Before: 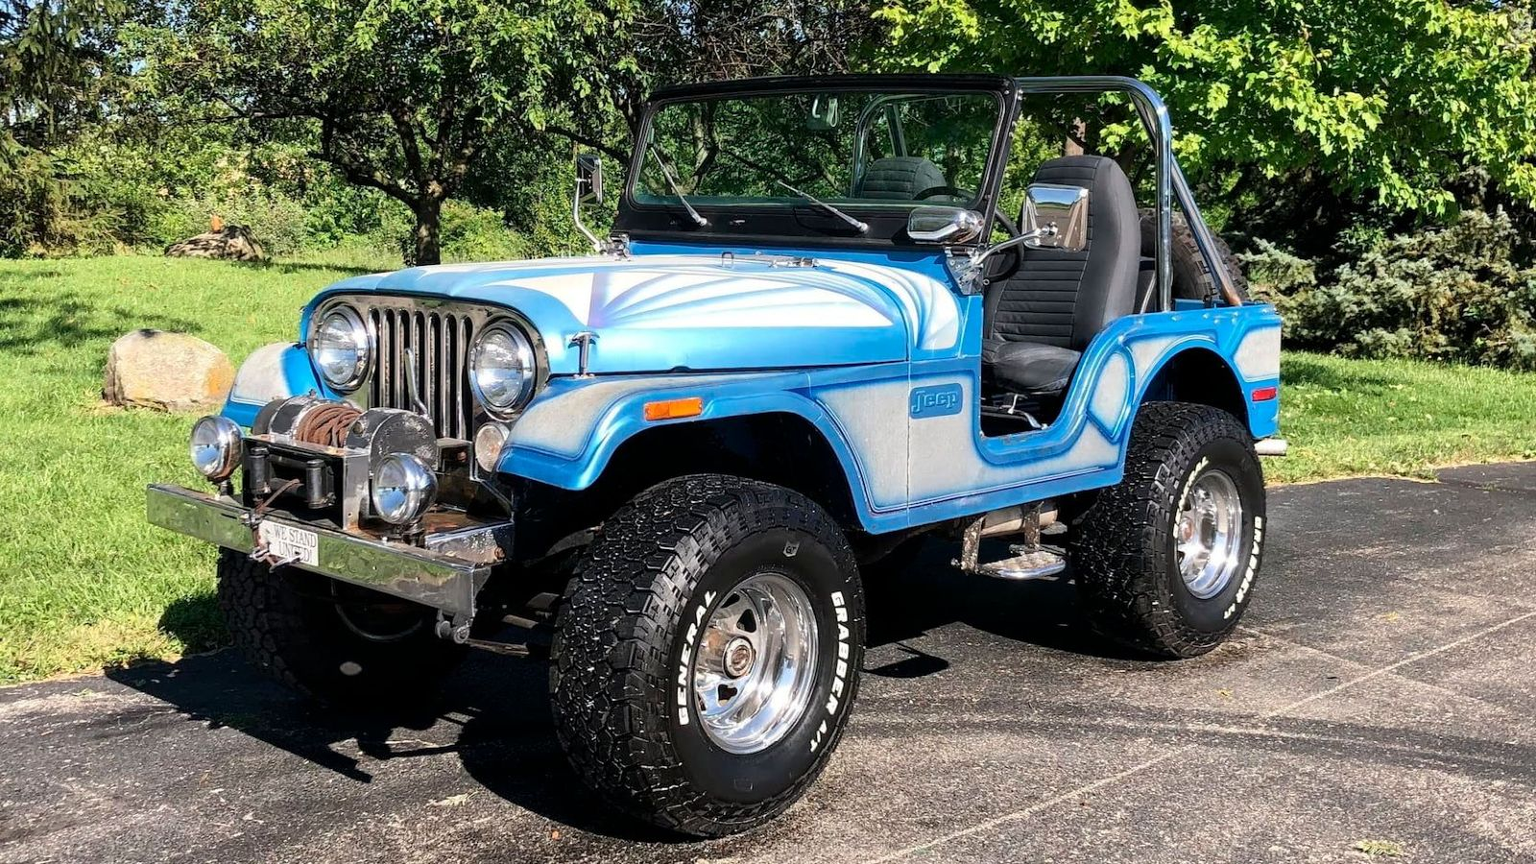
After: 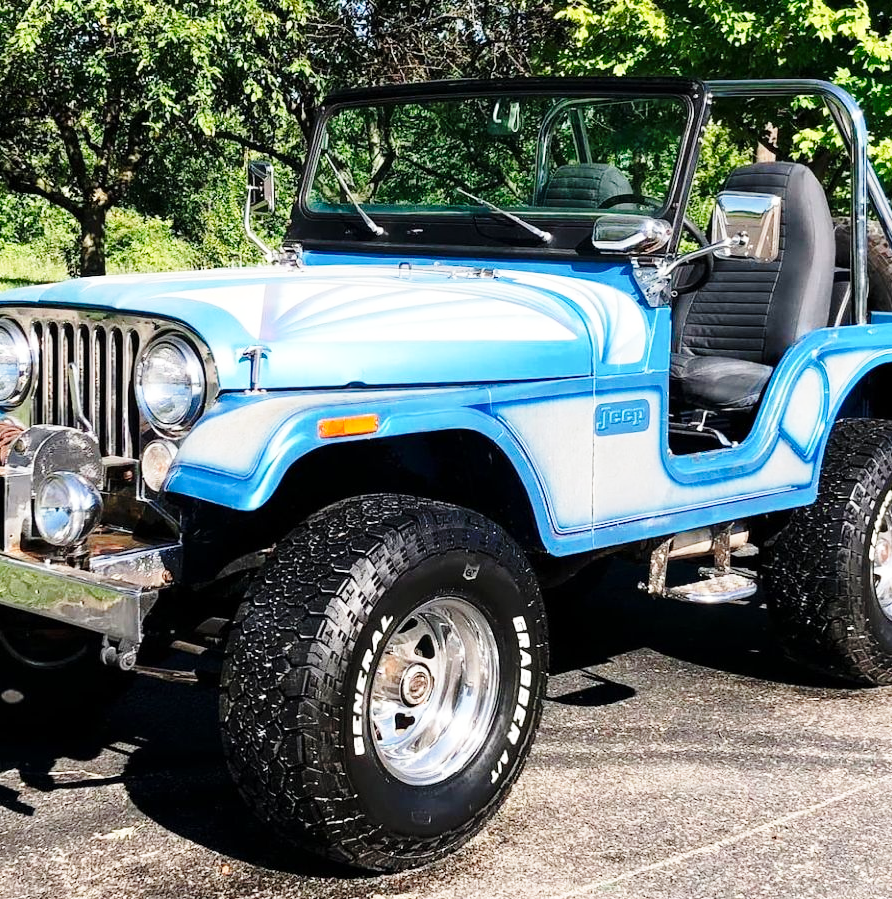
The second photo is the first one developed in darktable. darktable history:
base curve: curves: ch0 [(0, 0) (0.028, 0.03) (0.121, 0.232) (0.46, 0.748) (0.859, 0.968) (1, 1)], preserve colors none
crop: left 22.122%, right 22.11%, bottom 0.003%
